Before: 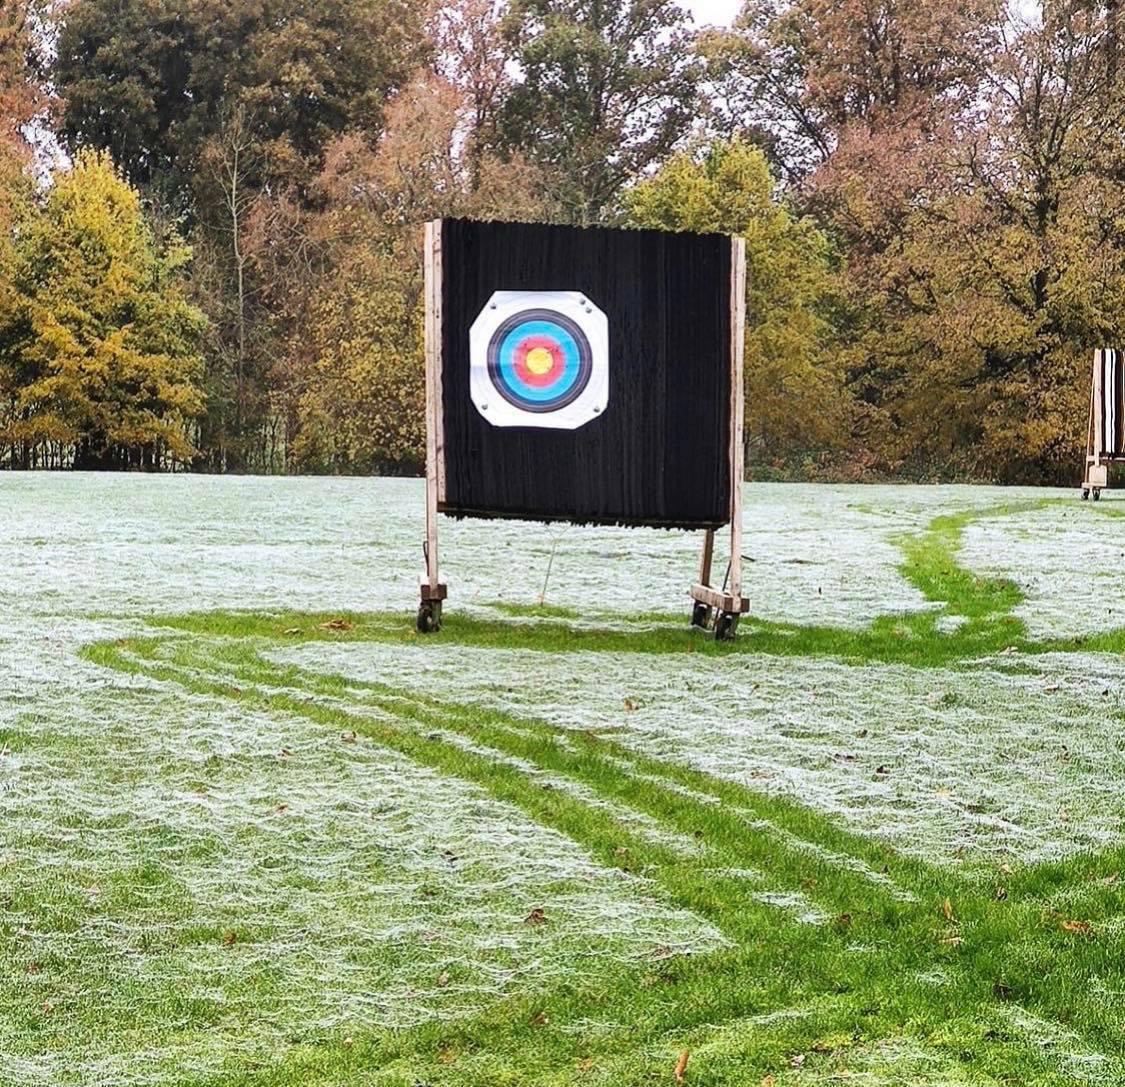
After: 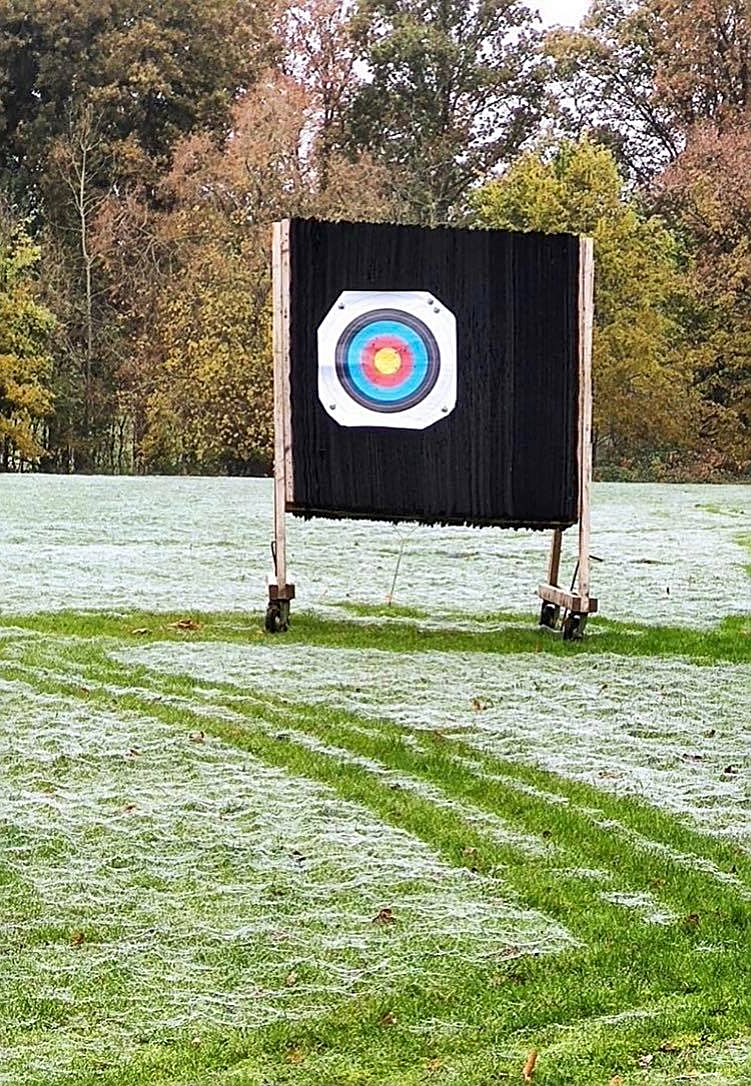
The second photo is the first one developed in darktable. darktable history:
crop and rotate: left 13.519%, right 19.643%
exposure: black level correction 0.002, compensate highlight preservation false
sharpen: amount 0.497
